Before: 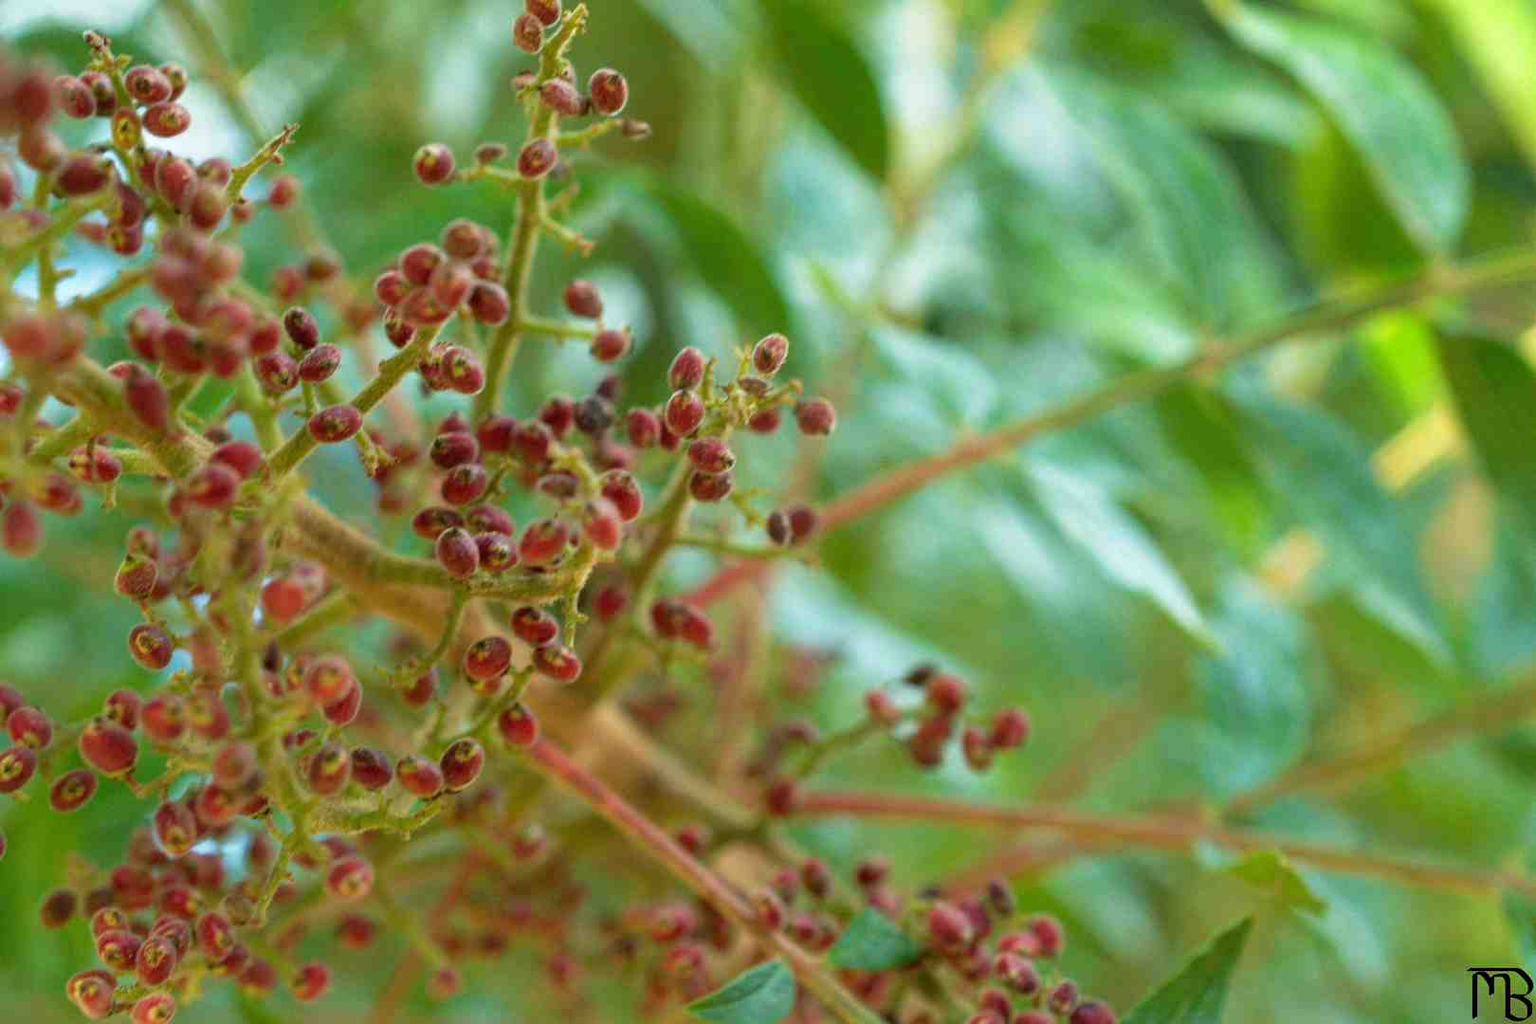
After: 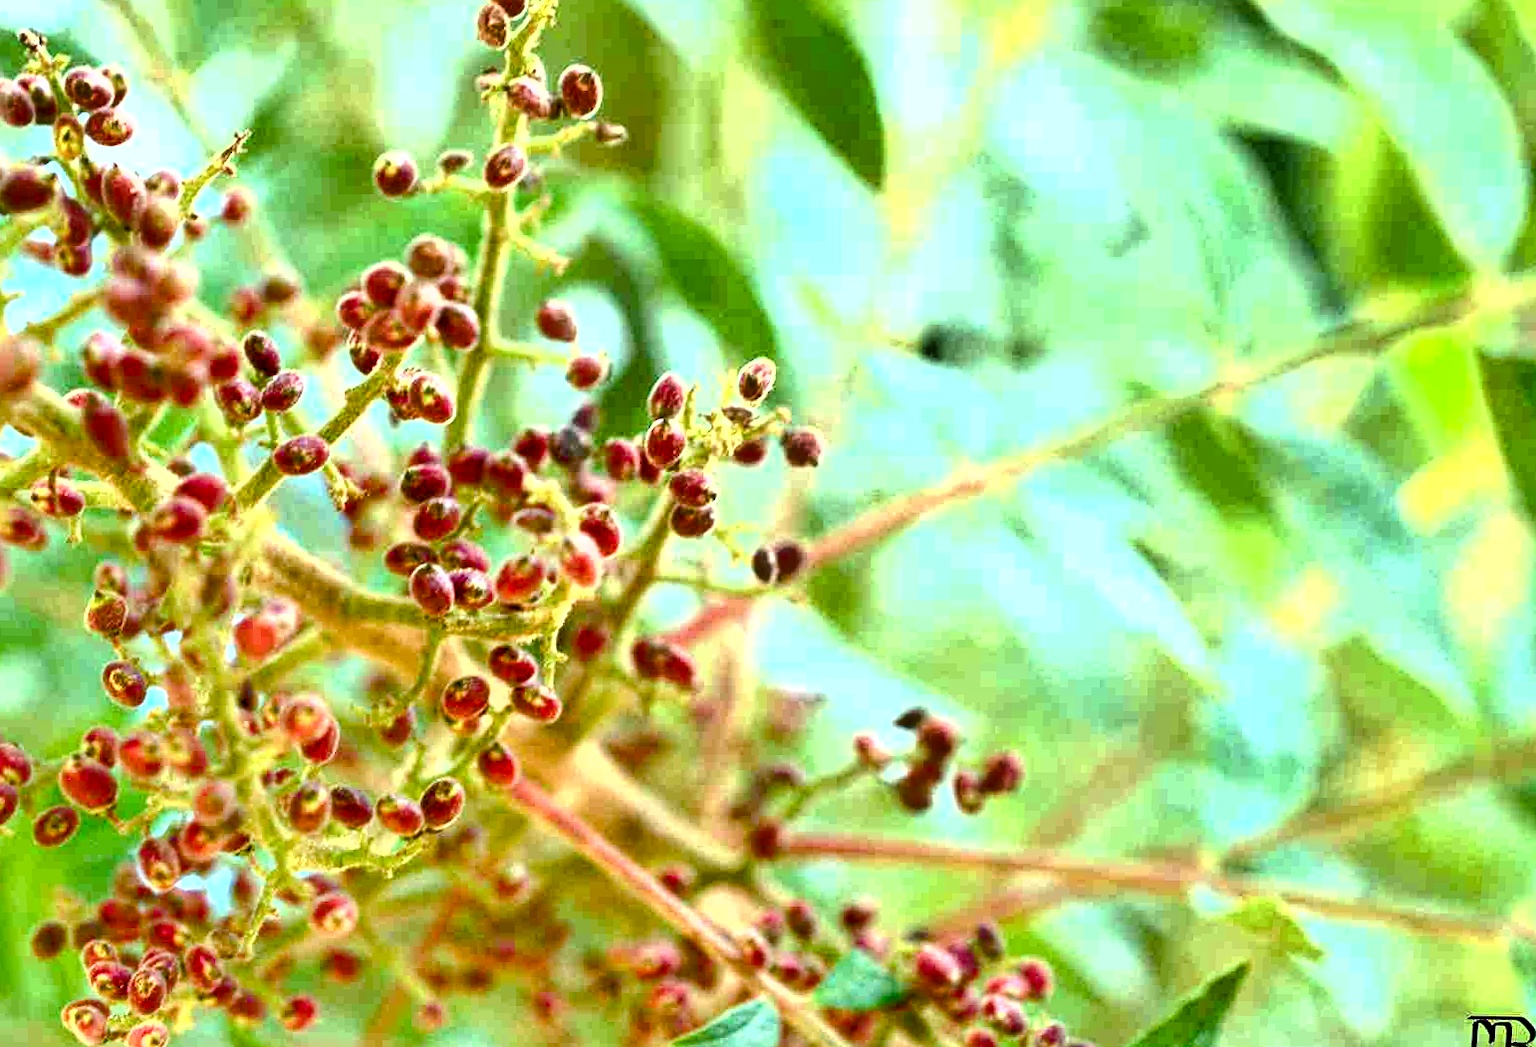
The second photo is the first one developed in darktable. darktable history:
sharpen: amount 0.2
local contrast: highlights 100%, shadows 100%, detail 120%, midtone range 0.2
color balance rgb: shadows lift › luminance -9.41%, highlights gain › luminance 17.6%, global offset › luminance -1.45%, perceptual saturation grading › highlights -17.77%, perceptual saturation grading › mid-tones 33.1%, perceptual saturation grading › shadows 50.52%, global vibrance 24.22%
rotate and perspective: rotation 0.074°, lens shift (vertical) 0.096, lens shift (horizontal) -0.041, crop left 0.043, crop right 0.952, crop top 0.024, crop bottom 0.979
shadows and highlights: highlights color adjustment 0%, low approximation 0.01, soften with gaussian
exposure: black level correction 0, exposure 1.45 EV, compensate exposure bias true, compensate highlight preservation false
white balance: red 0.98, blue 1.034
